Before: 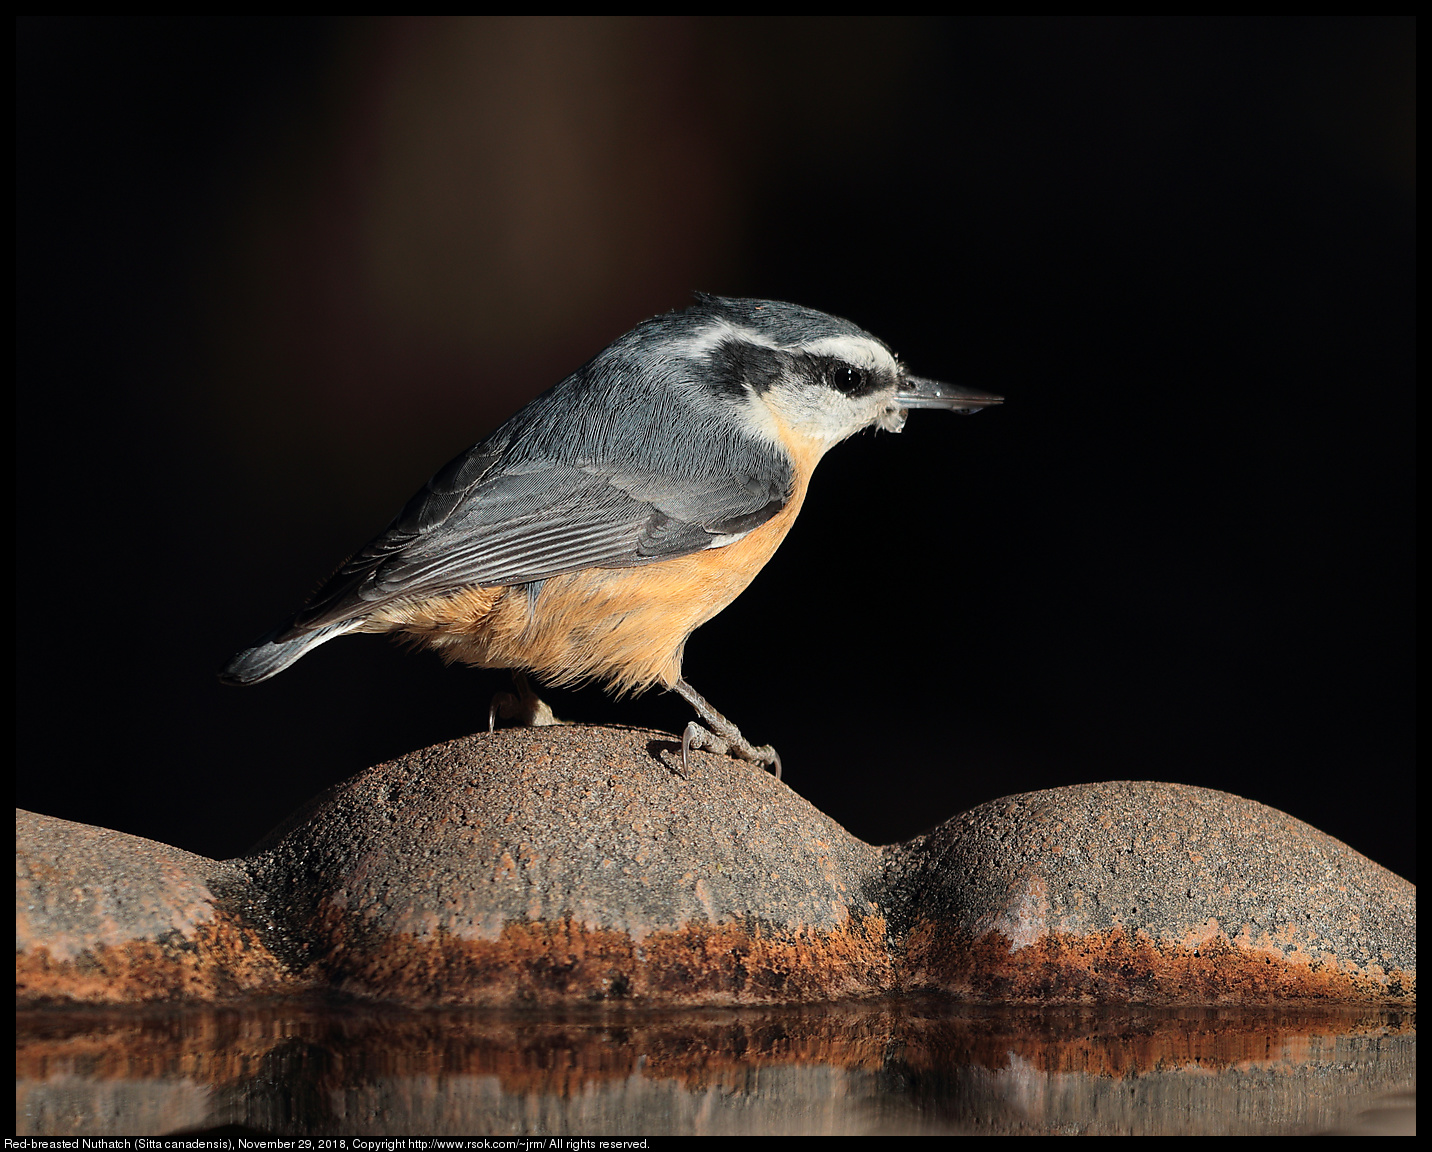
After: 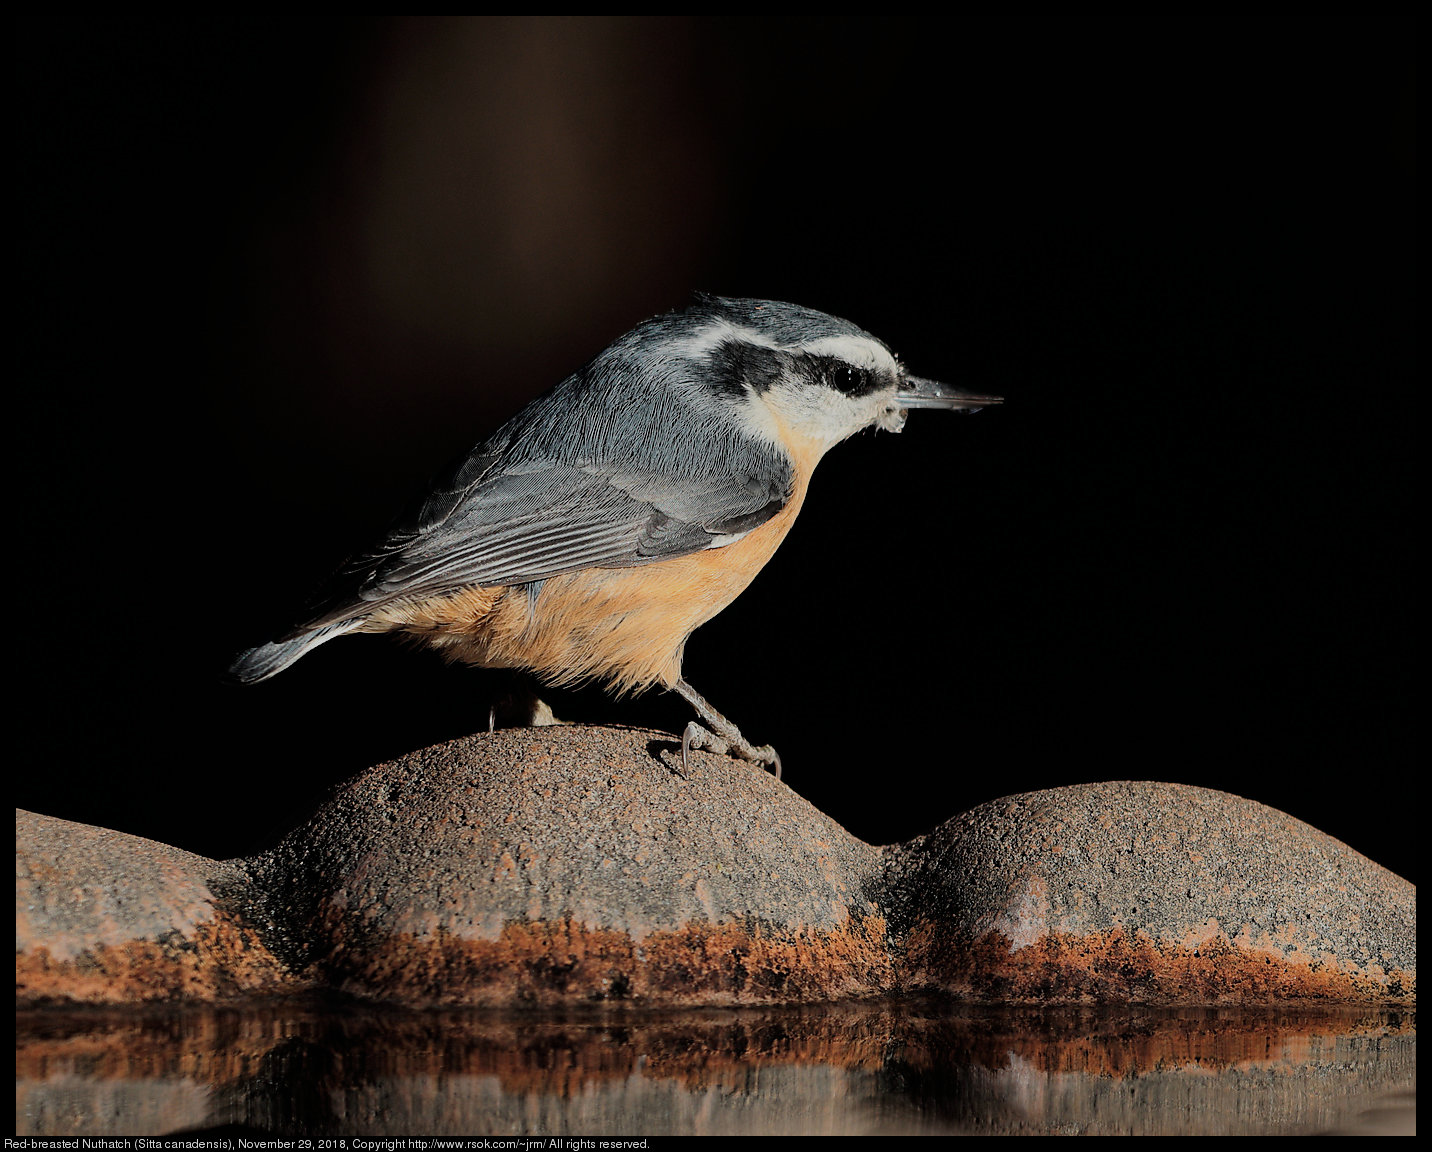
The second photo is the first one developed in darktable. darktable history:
exposure: exposure -0.109 EV, compensate highlight preservation false
filmic rgb: black relative exposure -7.65 EV, white relative exposure 4.56 EV, threshold 2.94 EV, hardness 3.61, enable highlight reconstruction true
